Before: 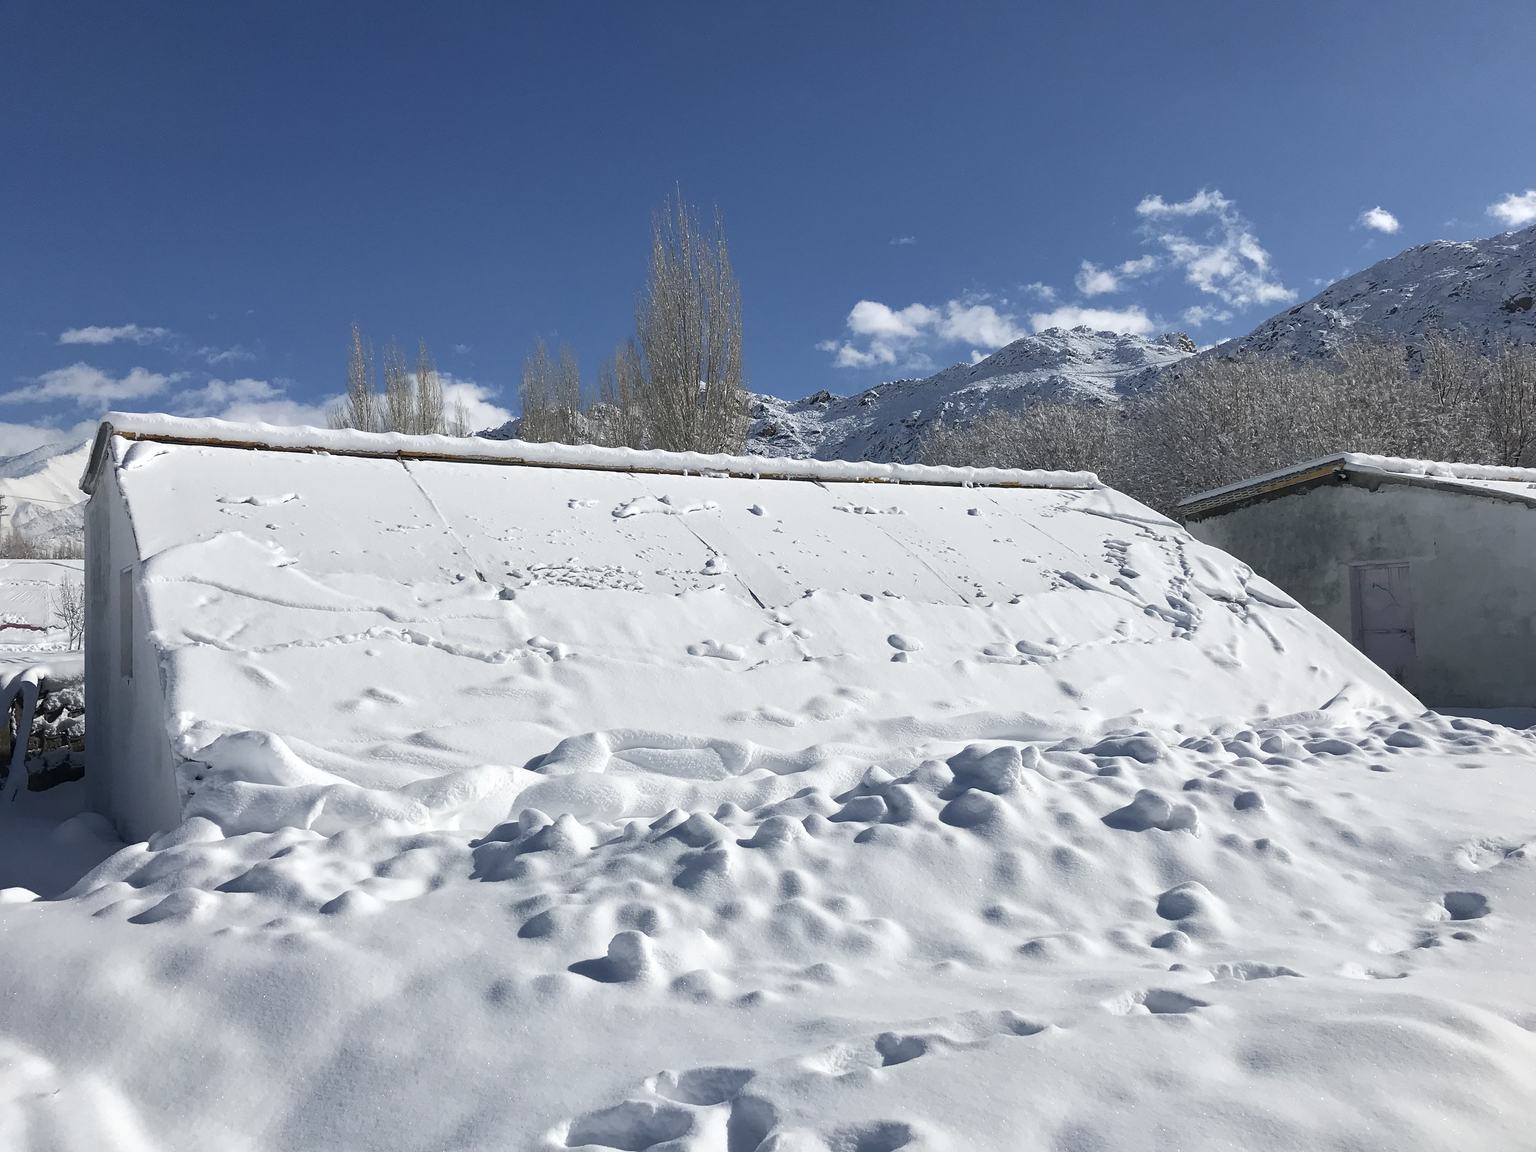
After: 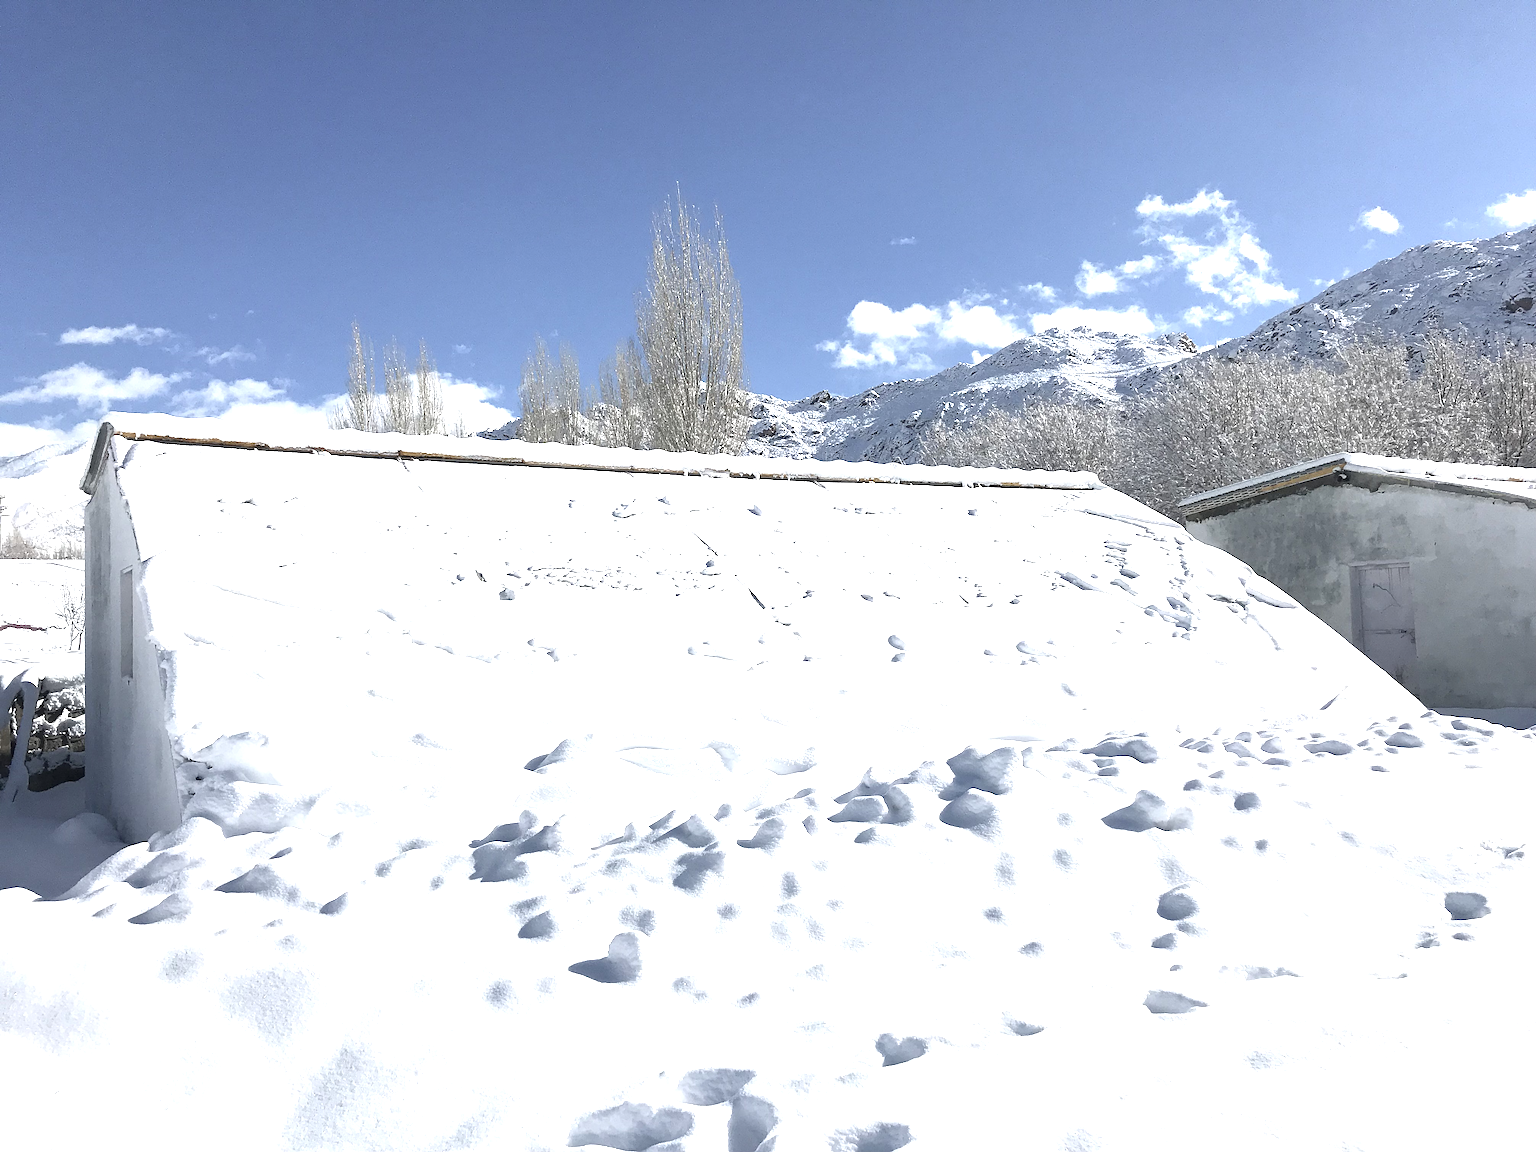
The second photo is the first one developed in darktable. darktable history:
sharpen: amount 0.207
exposure: black level correction 0, exposure 1.382 EV, compensate highlight preservation false
color correction: highlights b* 0.024, saturation 0.779
